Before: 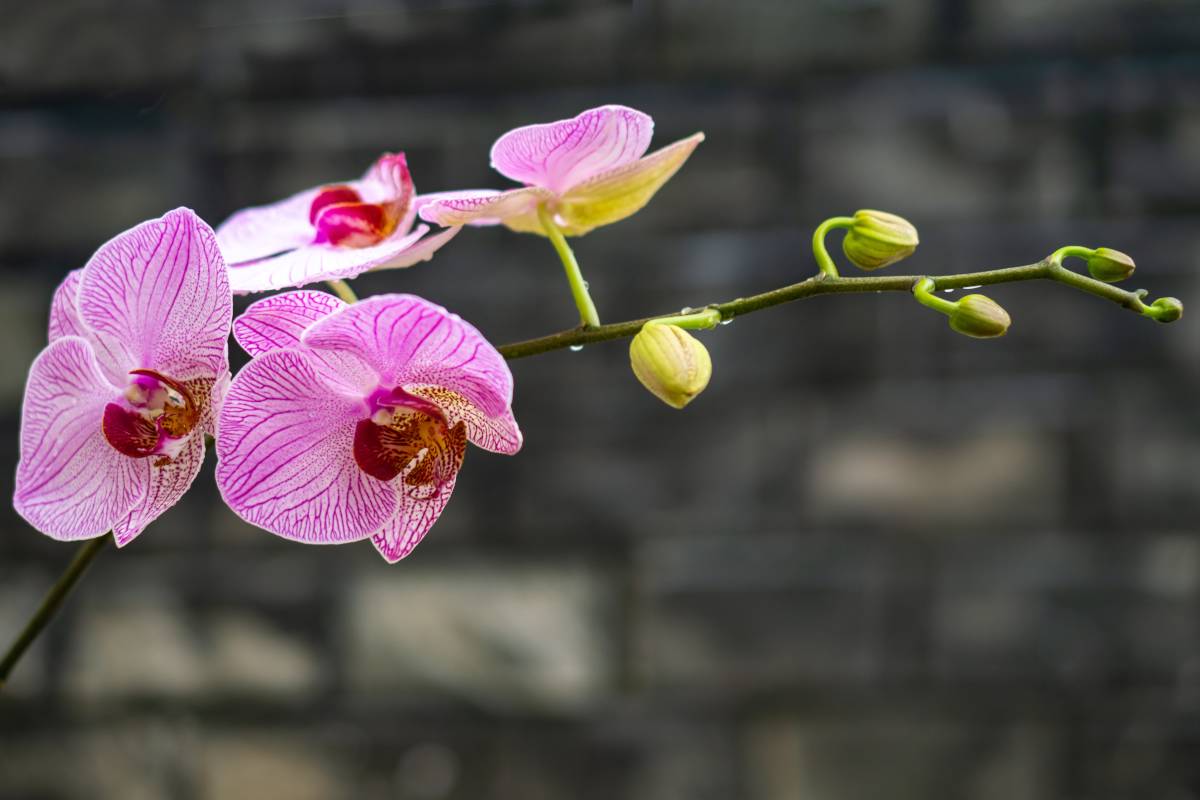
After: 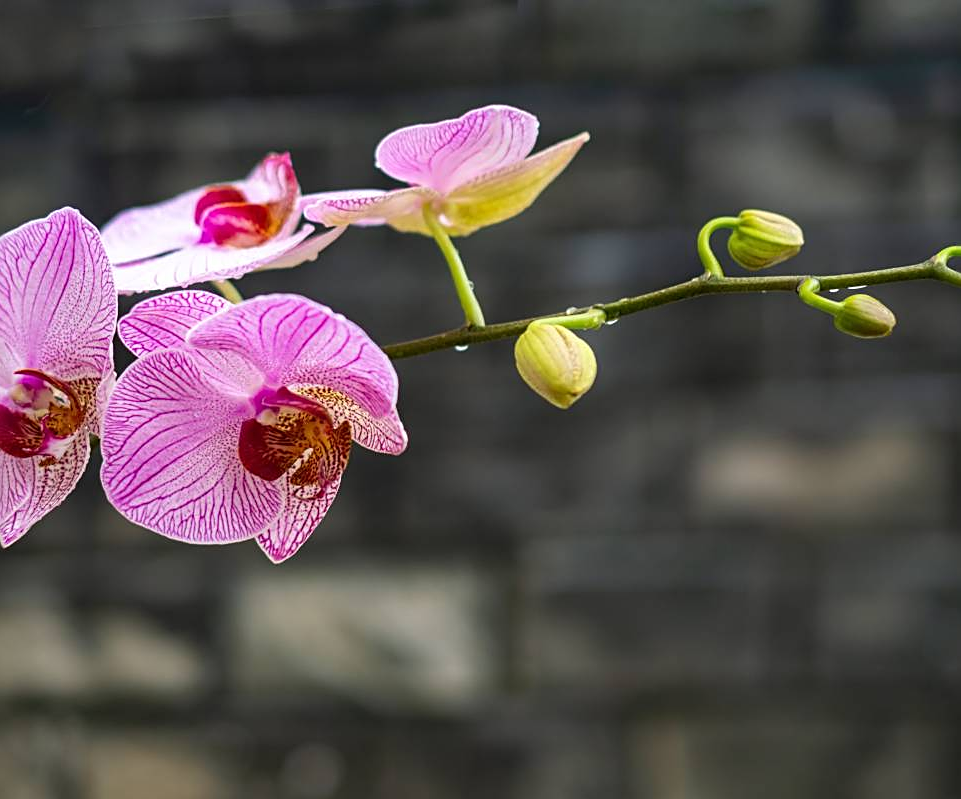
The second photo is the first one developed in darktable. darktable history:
sharpen: on, module defaults
crop and rotate: left 9.619%, right 10.238%
